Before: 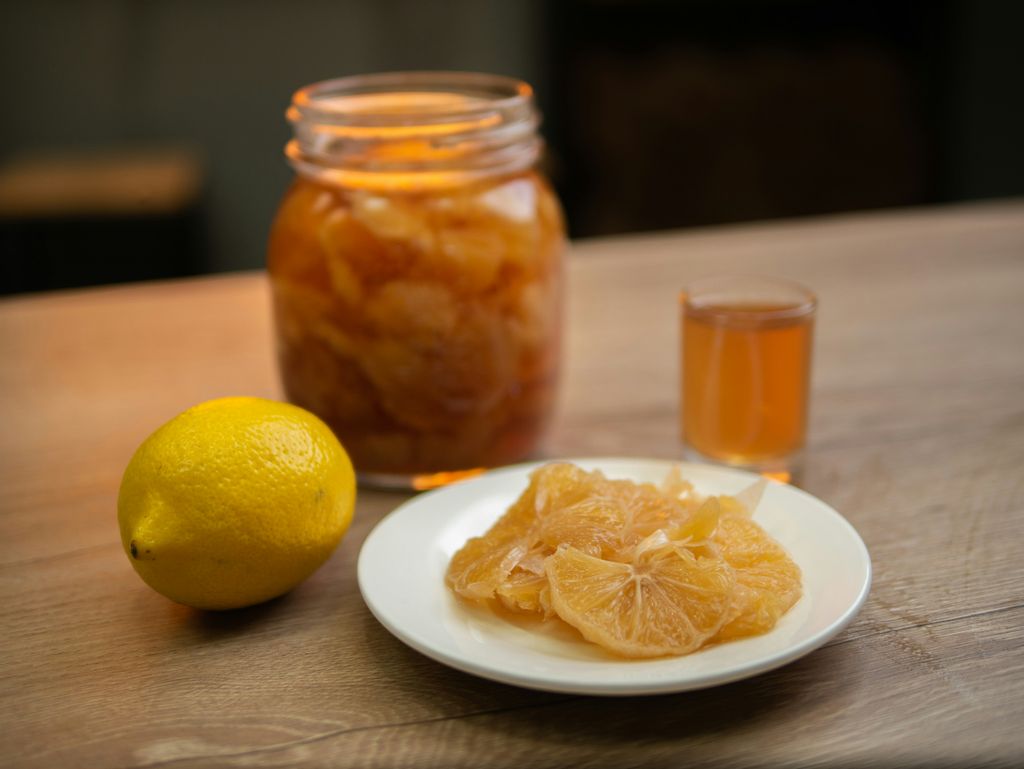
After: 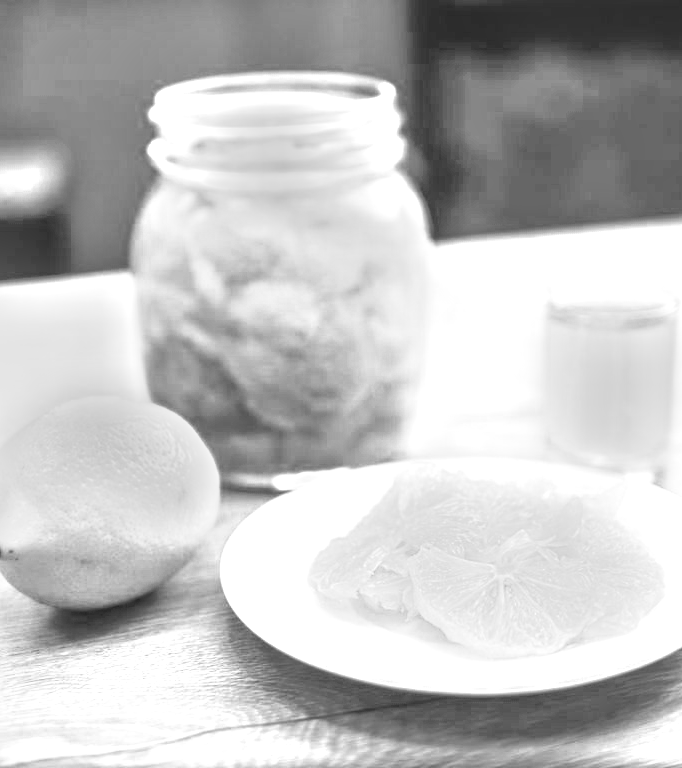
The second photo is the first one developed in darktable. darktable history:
monochrome: a -6.99, b 35.61, size 1.4
exposure: black level correction -0.015, exposure -0.125 EV, compensate highlight preservation false
crop and rotate: left 13.409%, right 19.924%
rgb levels: mode RGB, independent channels, levels [[0, 0.474, 1], [0, 0.5, 1], [0, 0.5, 1]]
tone equalizer: -7 EV 0.15 EV, -6 EV 0.6 EV, -5 EV 1.15 EV, -4 EV 1.33 EV, -3 EV 1.15 EV, -2 EV 0.6 EV, -1 EV 0.15 EV, mask exposure compensation -0.5 EV
local contrast: highlights 79%, shadows 56%, detail 175%, midtone range 0.428
white balance: red 4.26, blue 1.802
